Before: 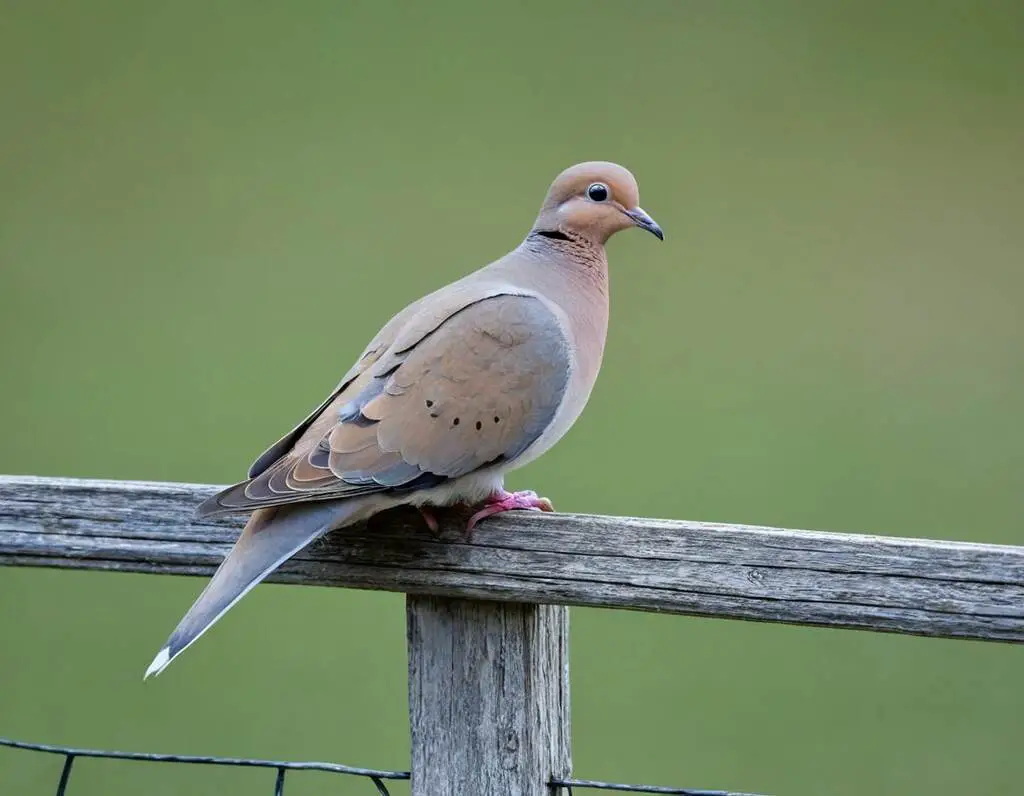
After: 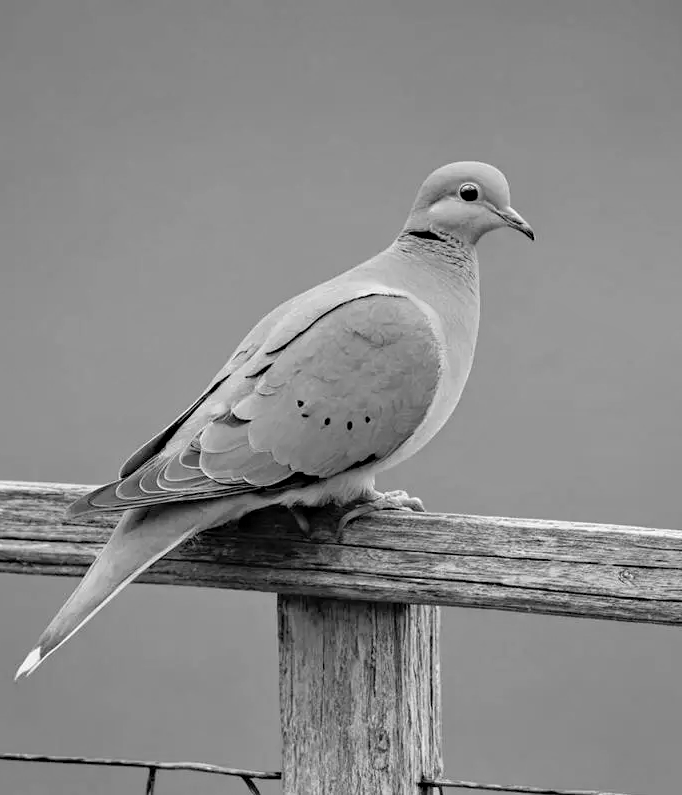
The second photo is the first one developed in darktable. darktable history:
crop and rotate: left 12.648%, right 20.685%
monochrome: a 16.01, b -2.65, highlights 0.52
haze removal: compatibility mode true, adaptive false
color correction: highlights a* -20.08, highlights b* 9.8, shadows a* -20.4, shadows b* -10.76
contrast brightness saturation: brightness 0.09, saturation 0.19
